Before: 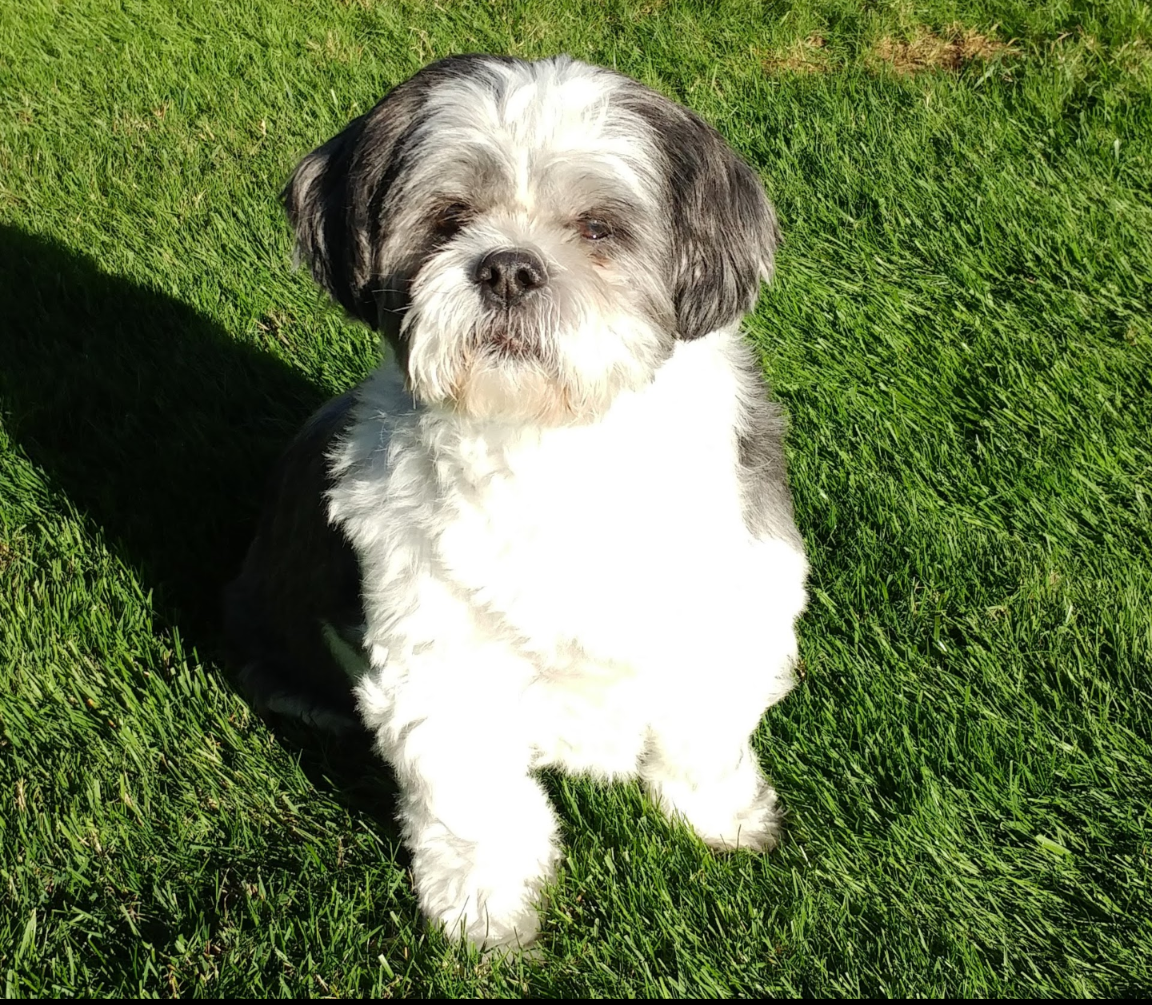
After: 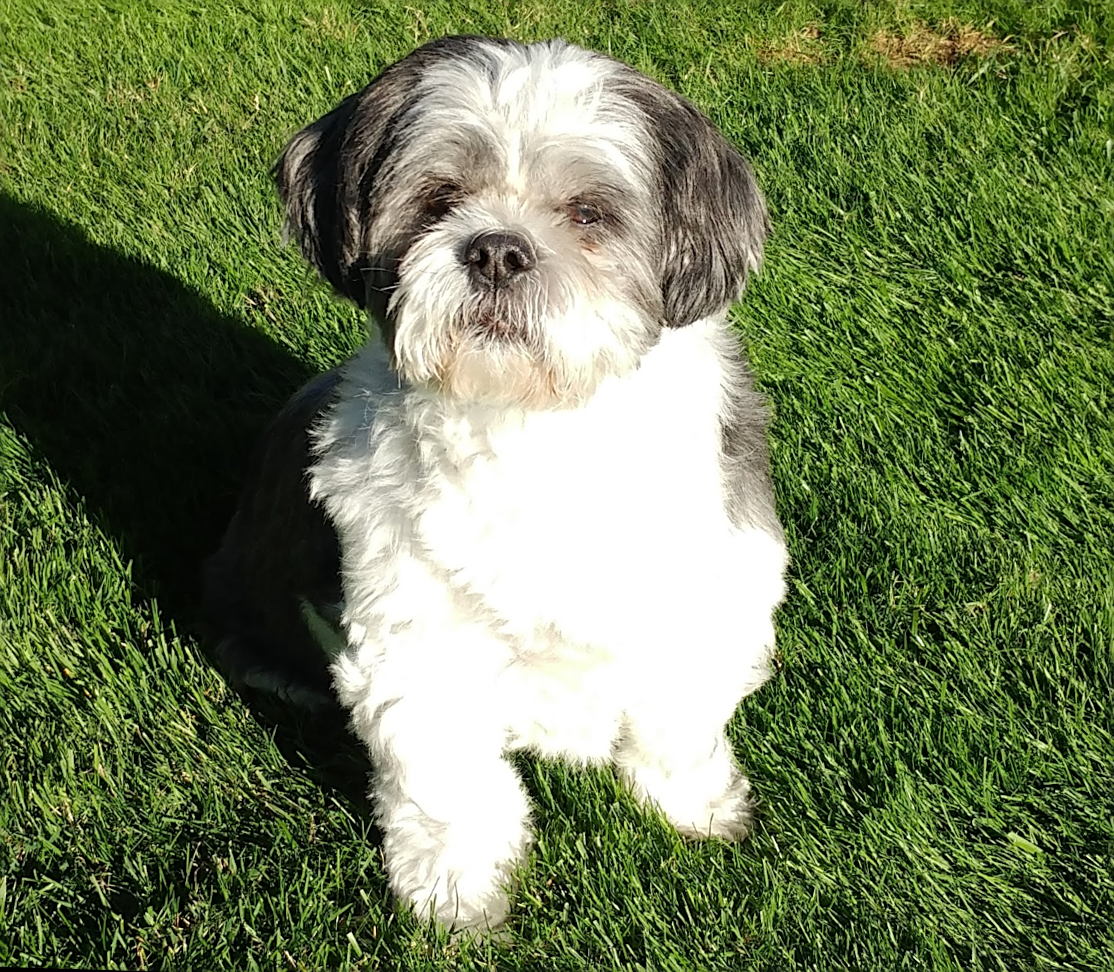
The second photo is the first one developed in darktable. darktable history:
crop and rotate: angle -1.69°
shadows and highlights: radius 125.46, shadows 21.19, highlights -21.19, low approximation 0.01
sharpen: on, module defaults
